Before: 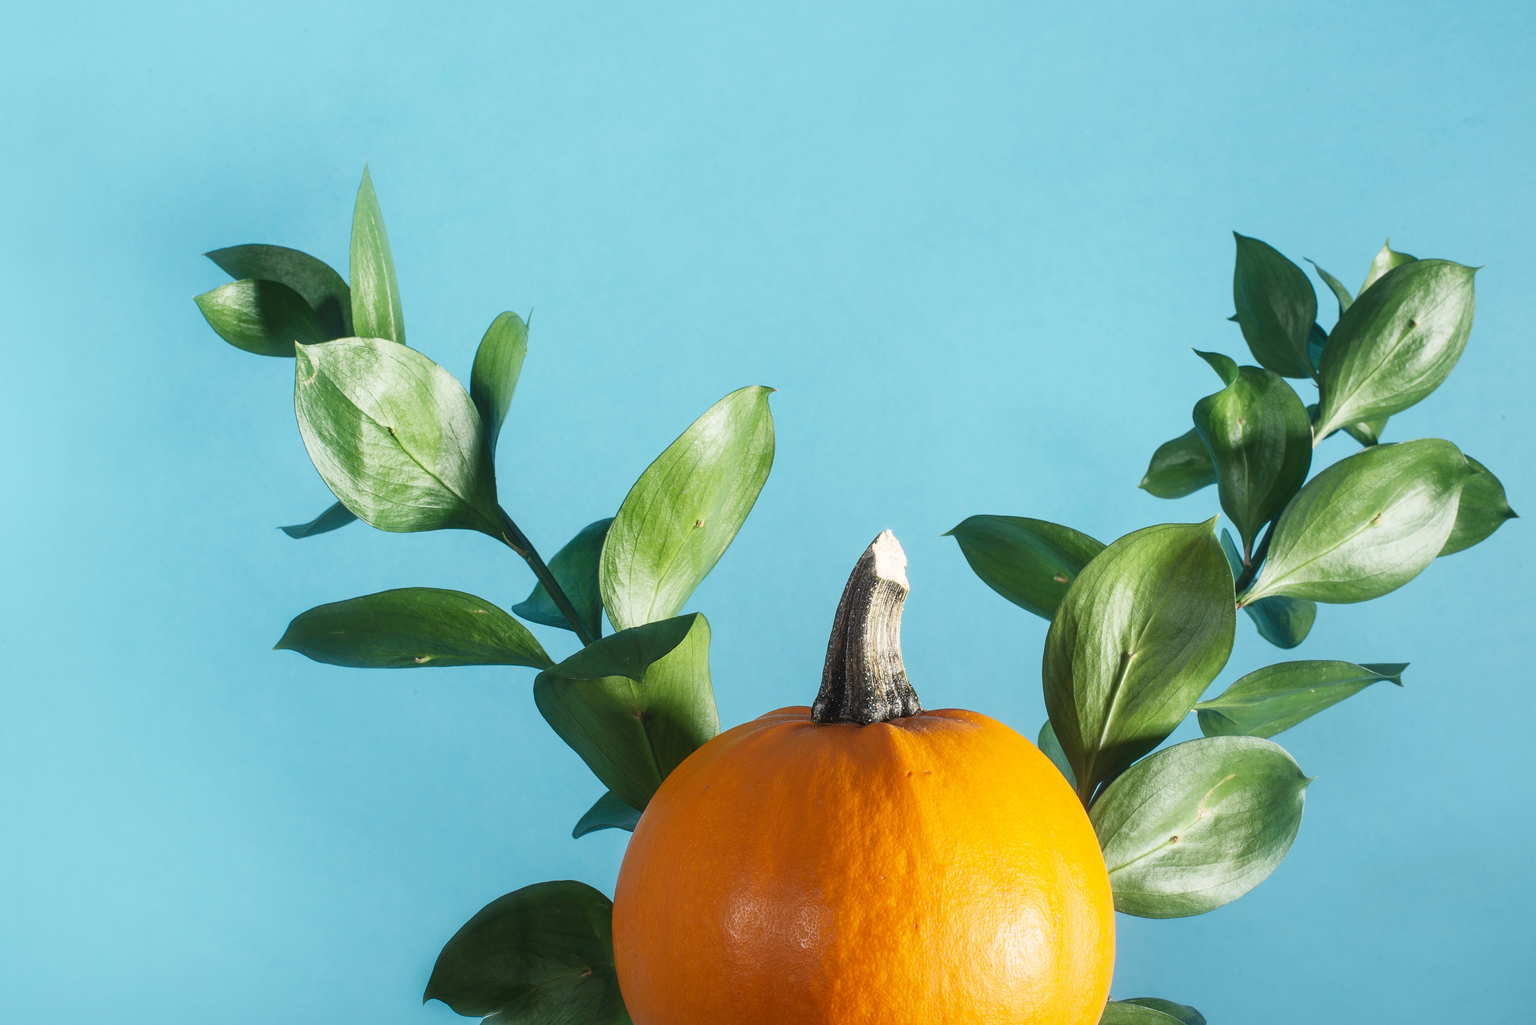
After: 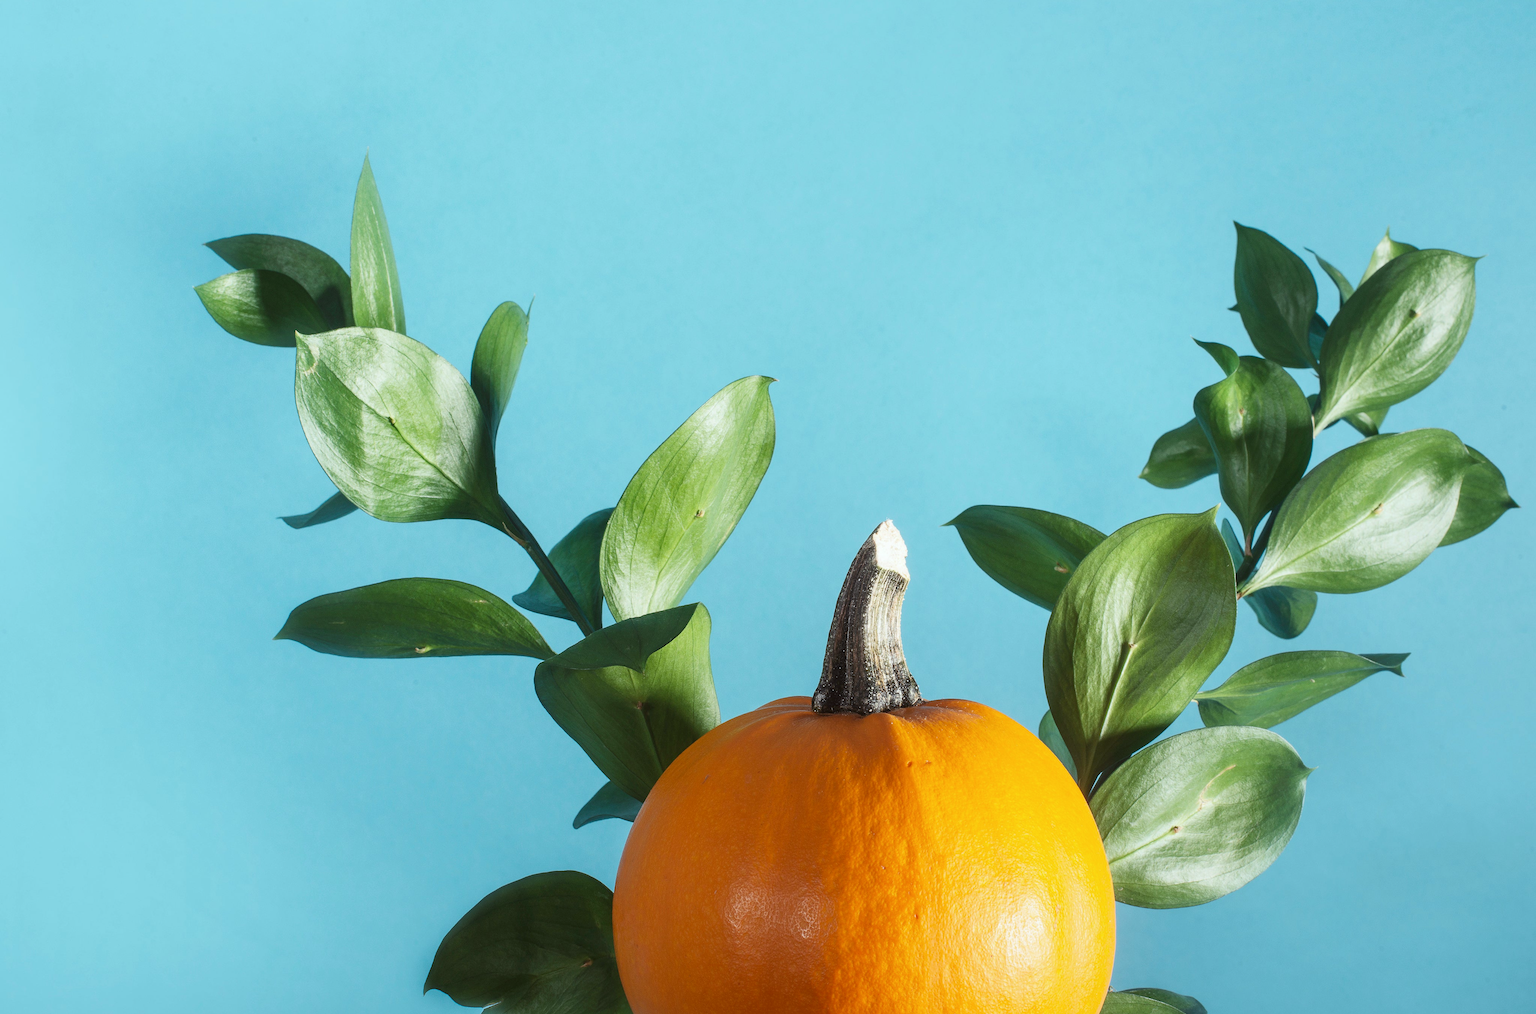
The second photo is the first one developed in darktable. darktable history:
color correction: highlights a* -2.73, highlights b* -2.09, shadows a* 2.41, shadows b* 2.73
crop: top 1.049%, right 0.001%
